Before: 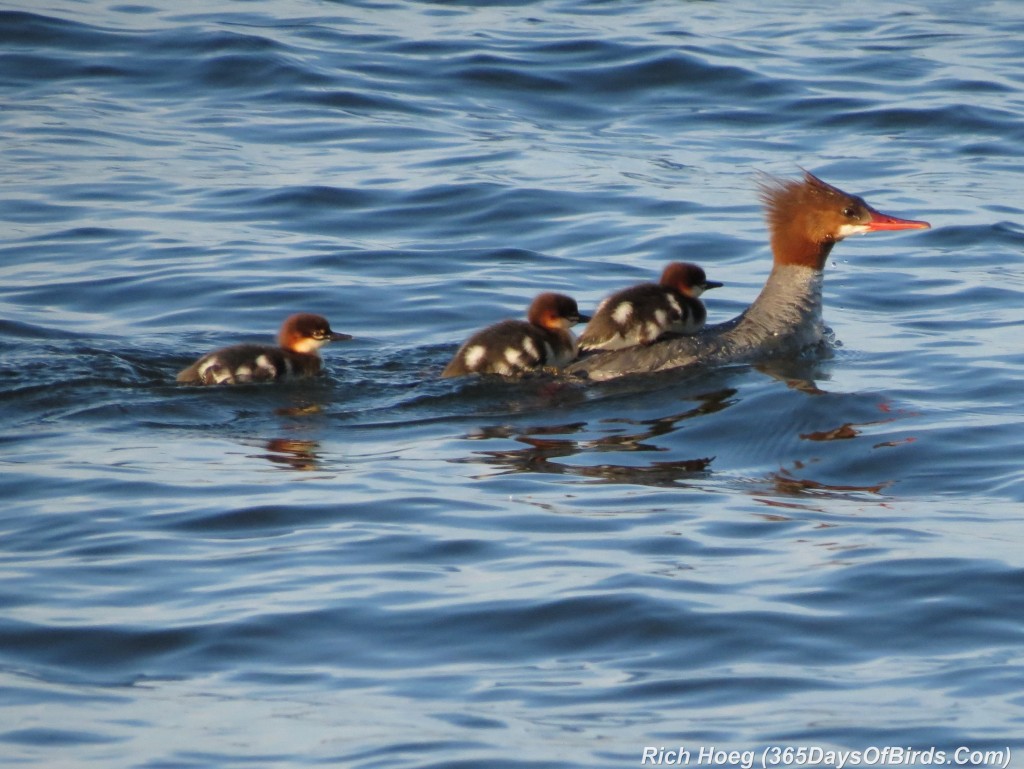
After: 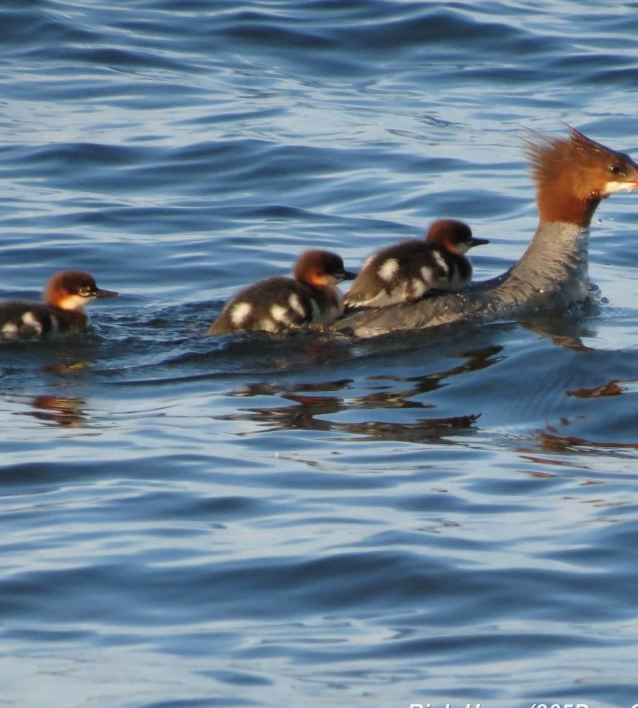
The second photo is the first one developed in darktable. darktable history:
crop and rotate: left 22.918%, top 5.629%, right 14.711%, bottom 2.247%
tone equalizer: on, module defaults
